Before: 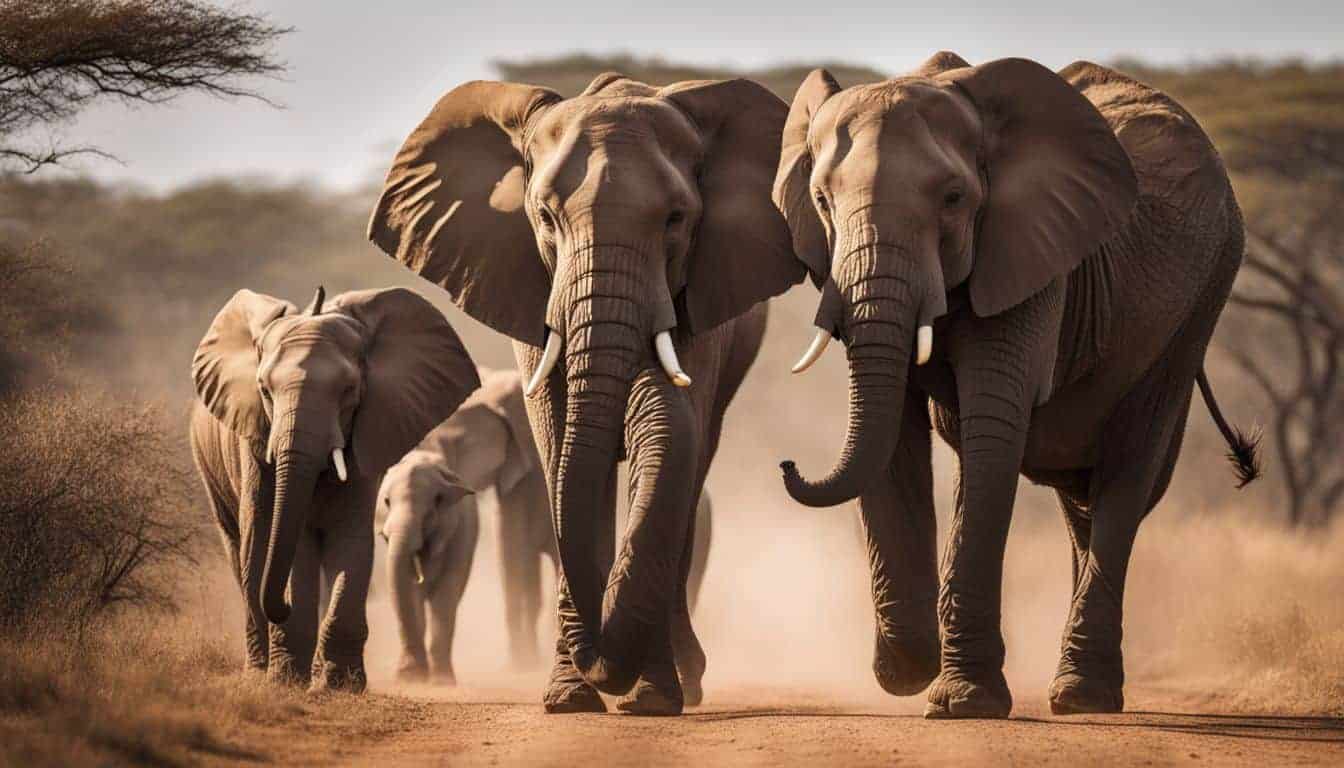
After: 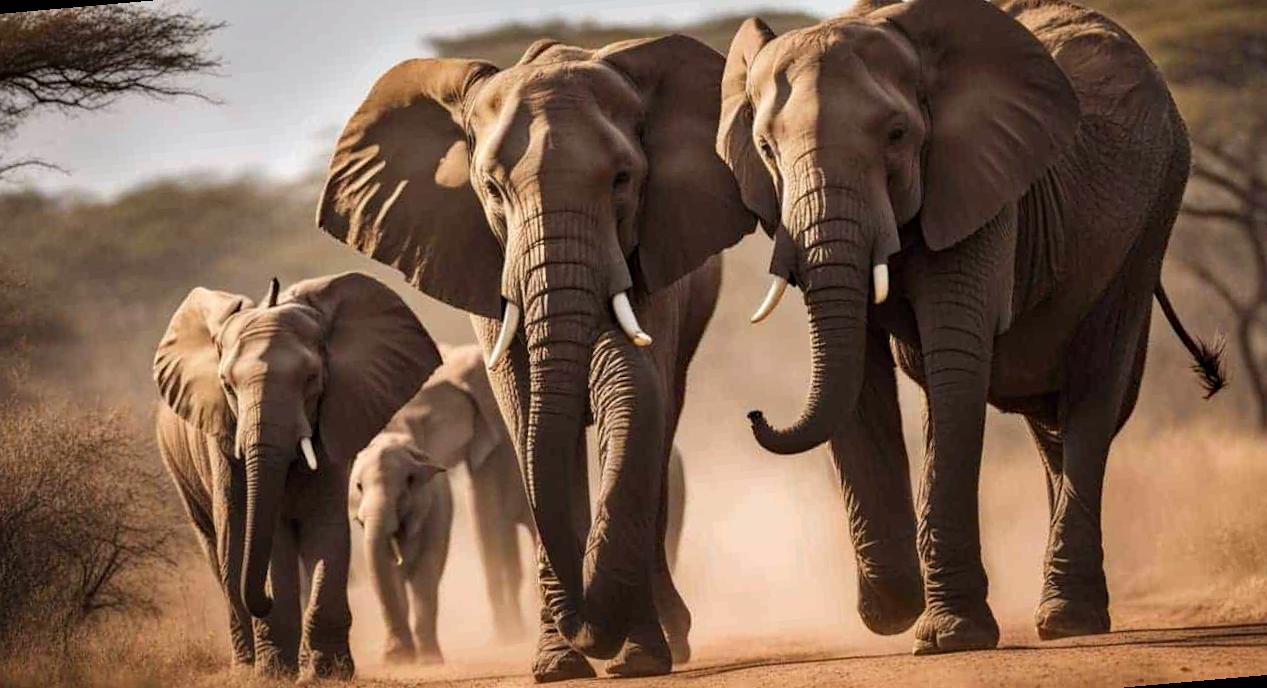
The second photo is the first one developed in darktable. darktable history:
rotate and perspective: rotation -5°, crop left 0.05, crop right 0.952, crop top 0.11, crop bottom 0.89
haze removal: compatibility mode true, adaptive false
